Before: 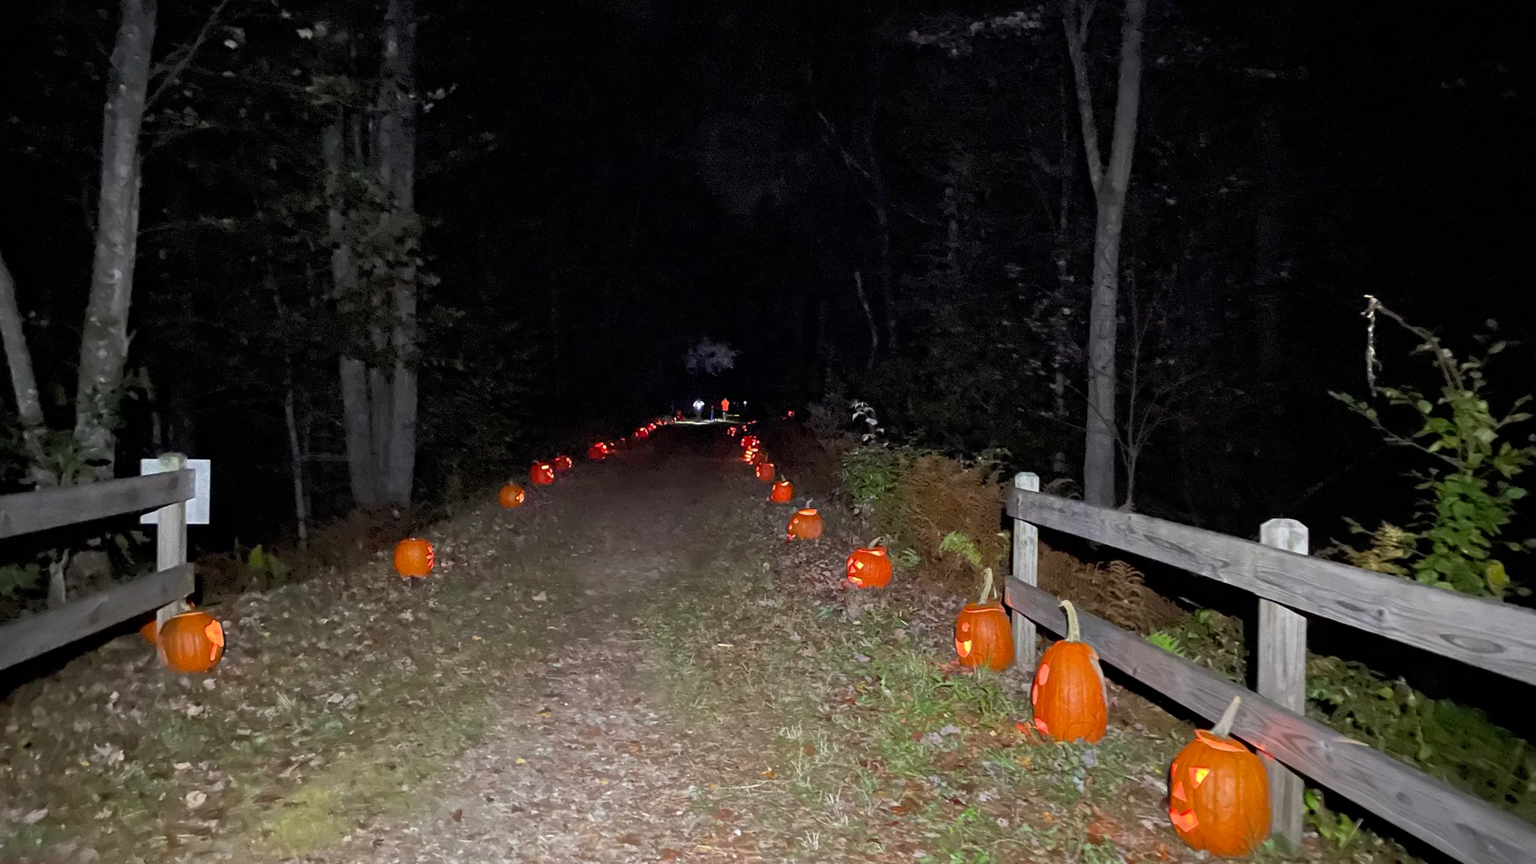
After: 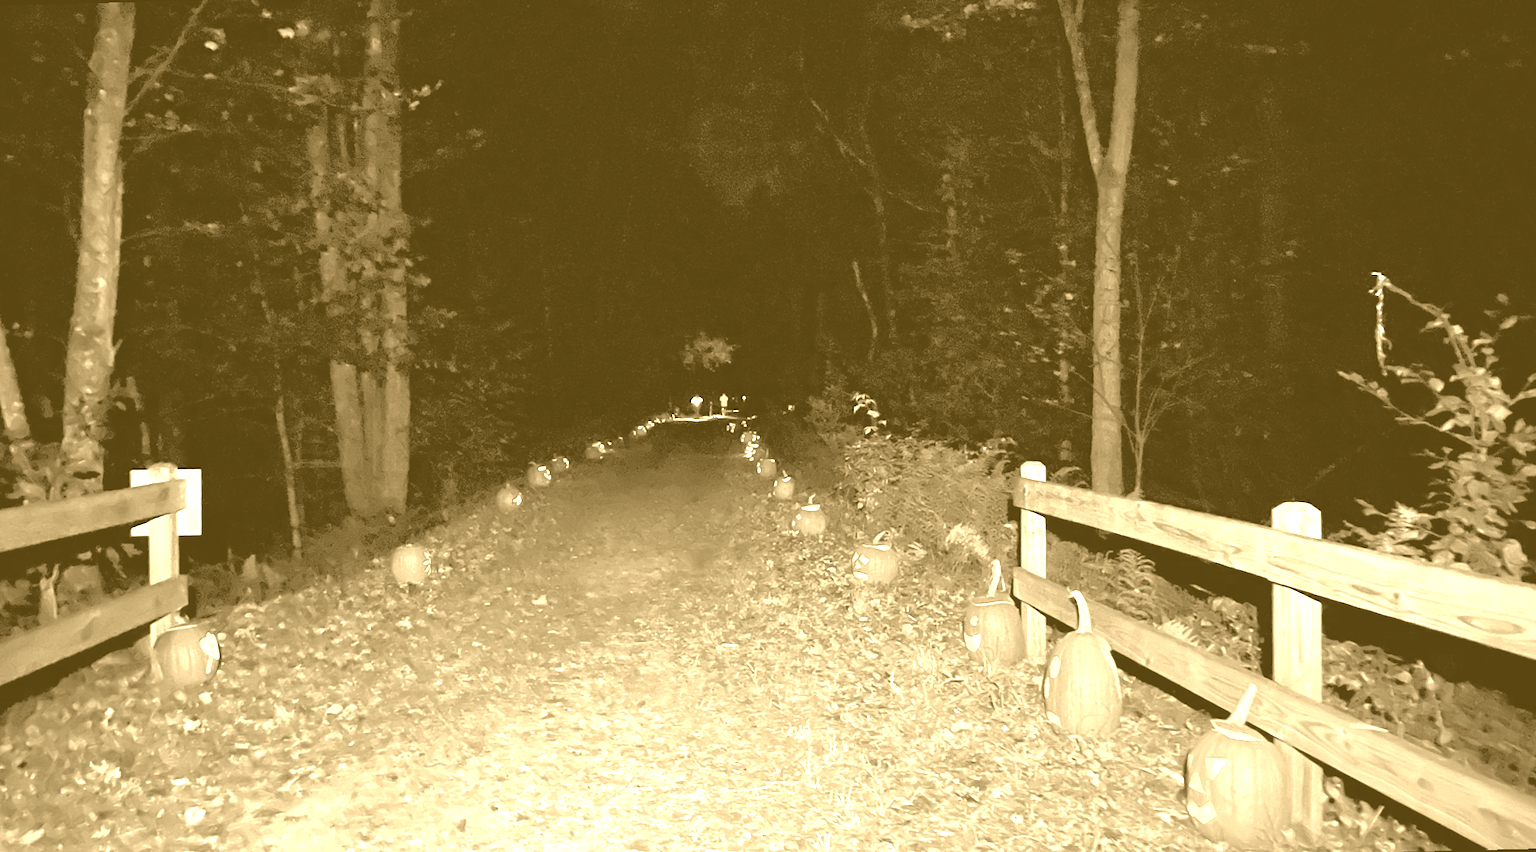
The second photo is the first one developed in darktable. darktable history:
exposure: black level correction 0, exposure 0.7 EV, compensate exposure bias true, compensate highlight preservation false
colorize: hue 36°, source mix 100%
rotate and perspective: rotation -1.42°, crop left 0.016, crop right 0.984, crop top 0.035, crop bottom 0.965
